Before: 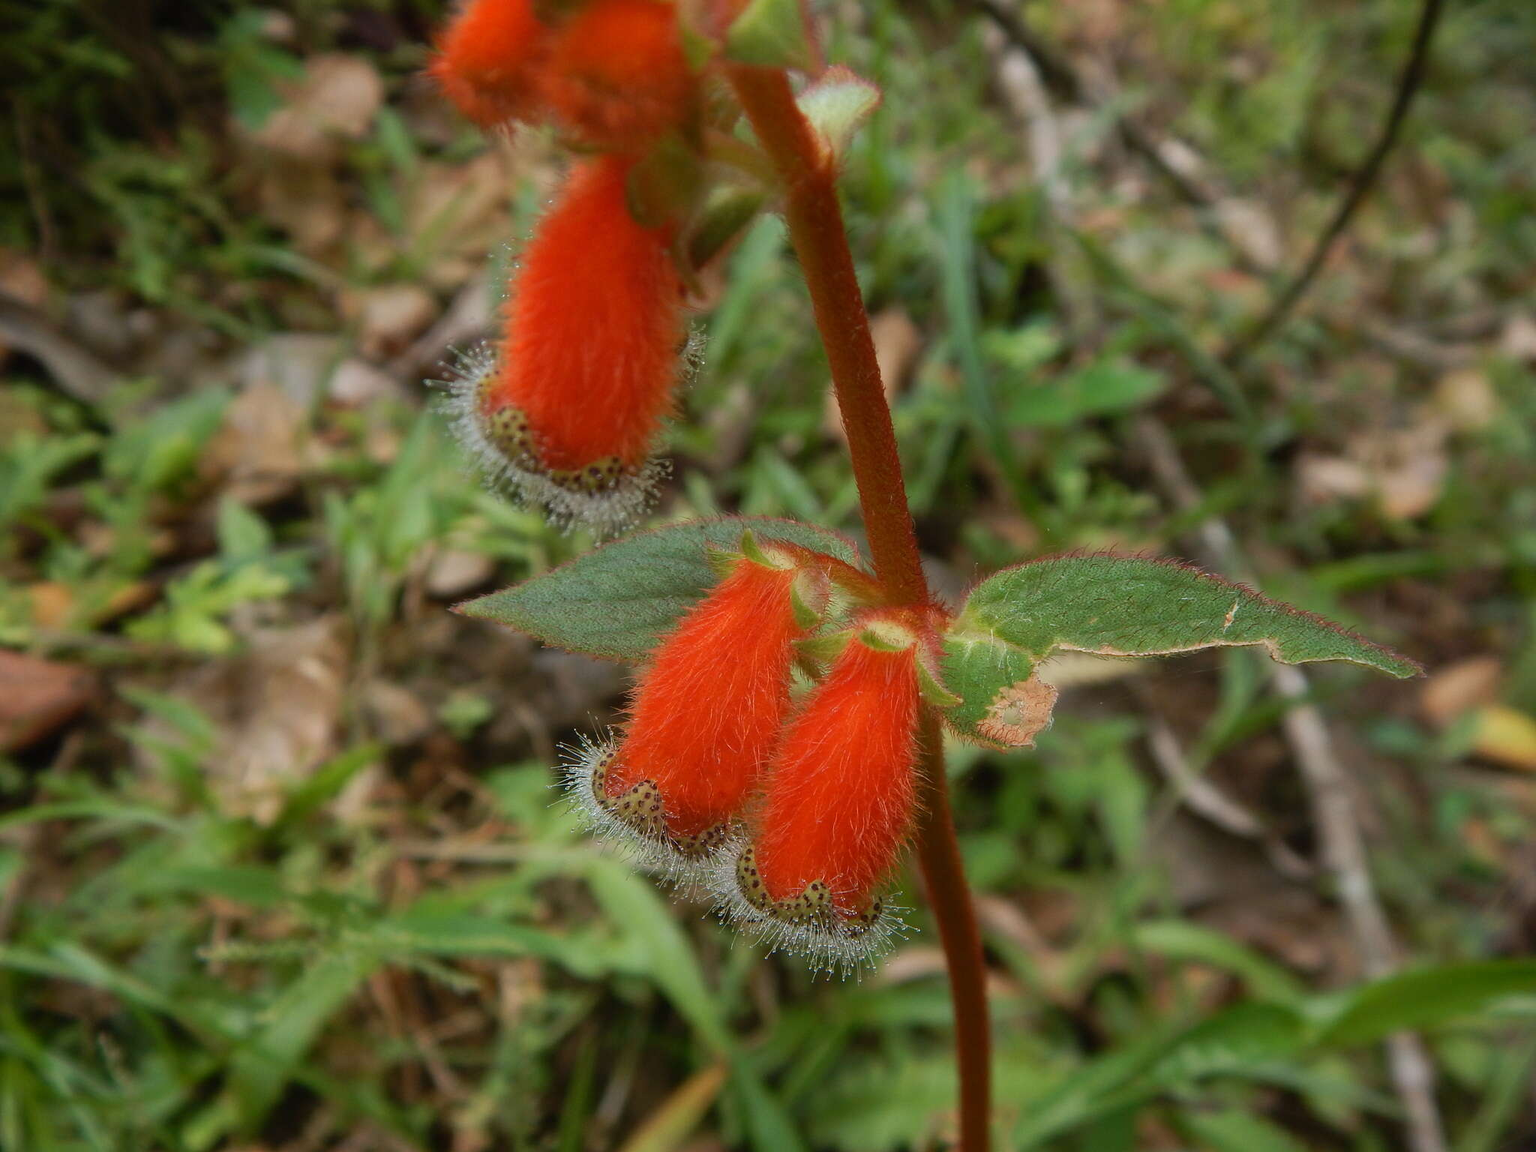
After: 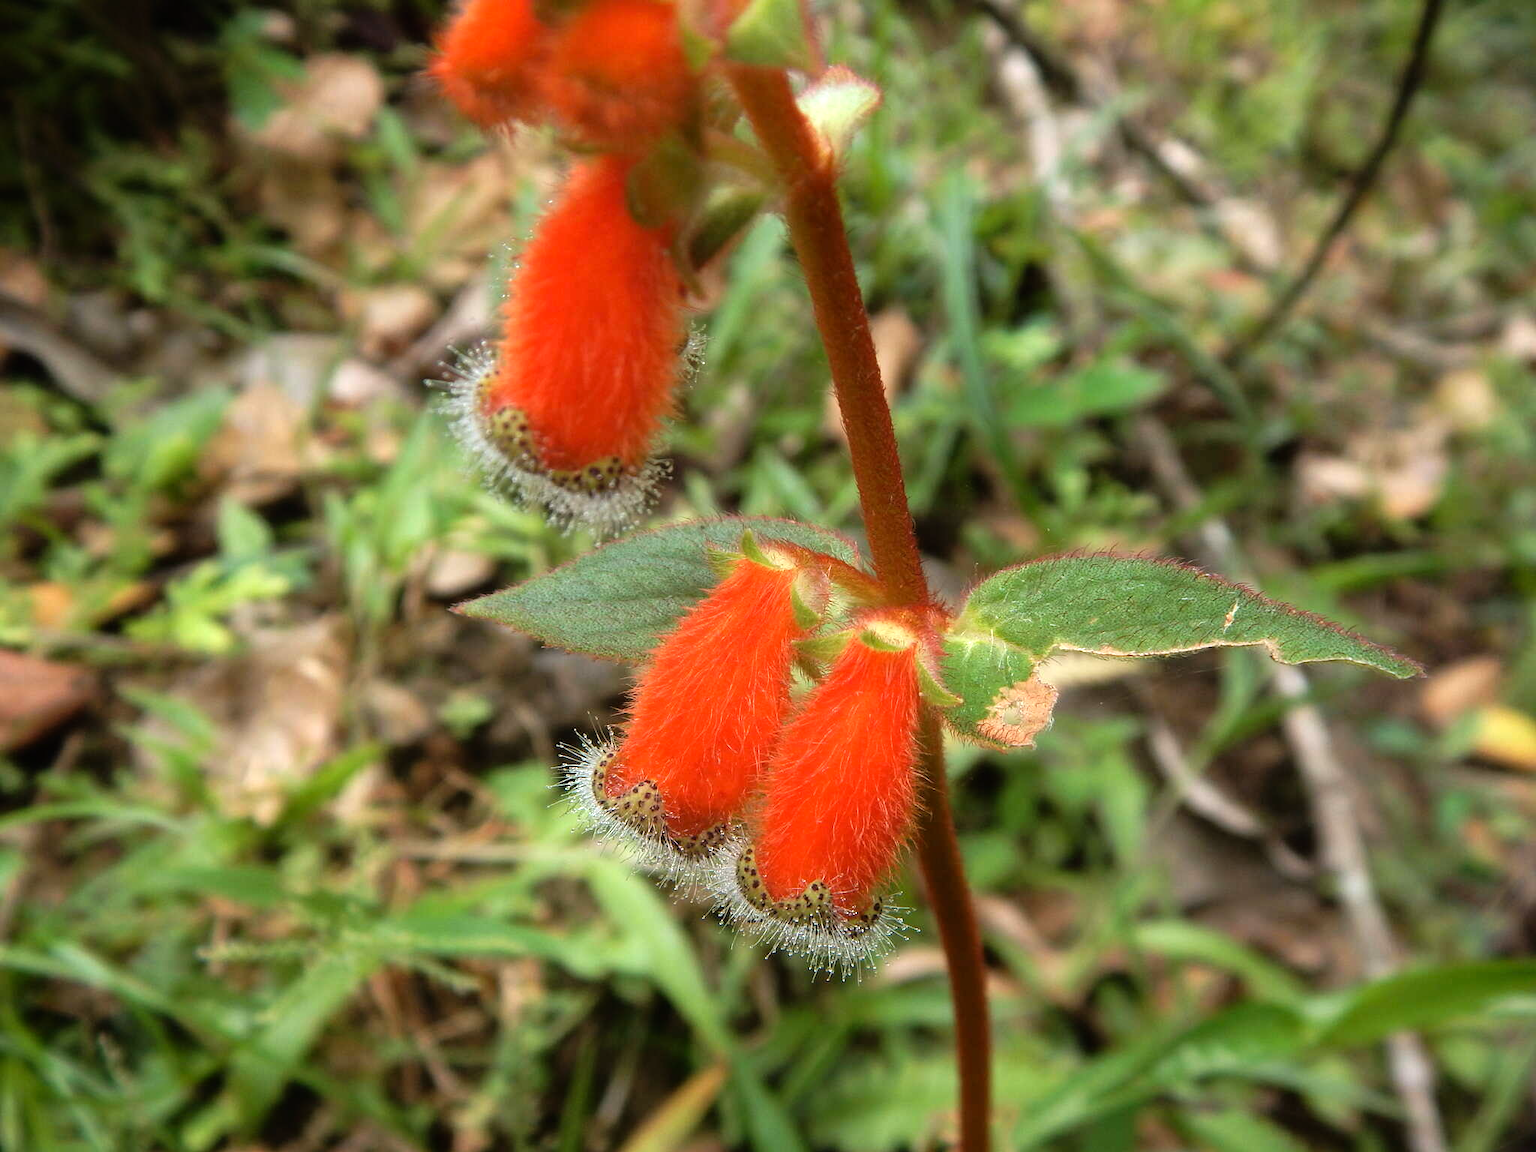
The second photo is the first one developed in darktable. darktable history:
tone equalizer: -8 EV -1.11 EV, -7 EV -0.988 EV, -6 EV -0.862 EV, -5 EV -0.602 EV, -3 EV 0.605 EV, -2 EV 0.856 EV, -1 EV 1.01 EV, +0 EV 1.06 EV
